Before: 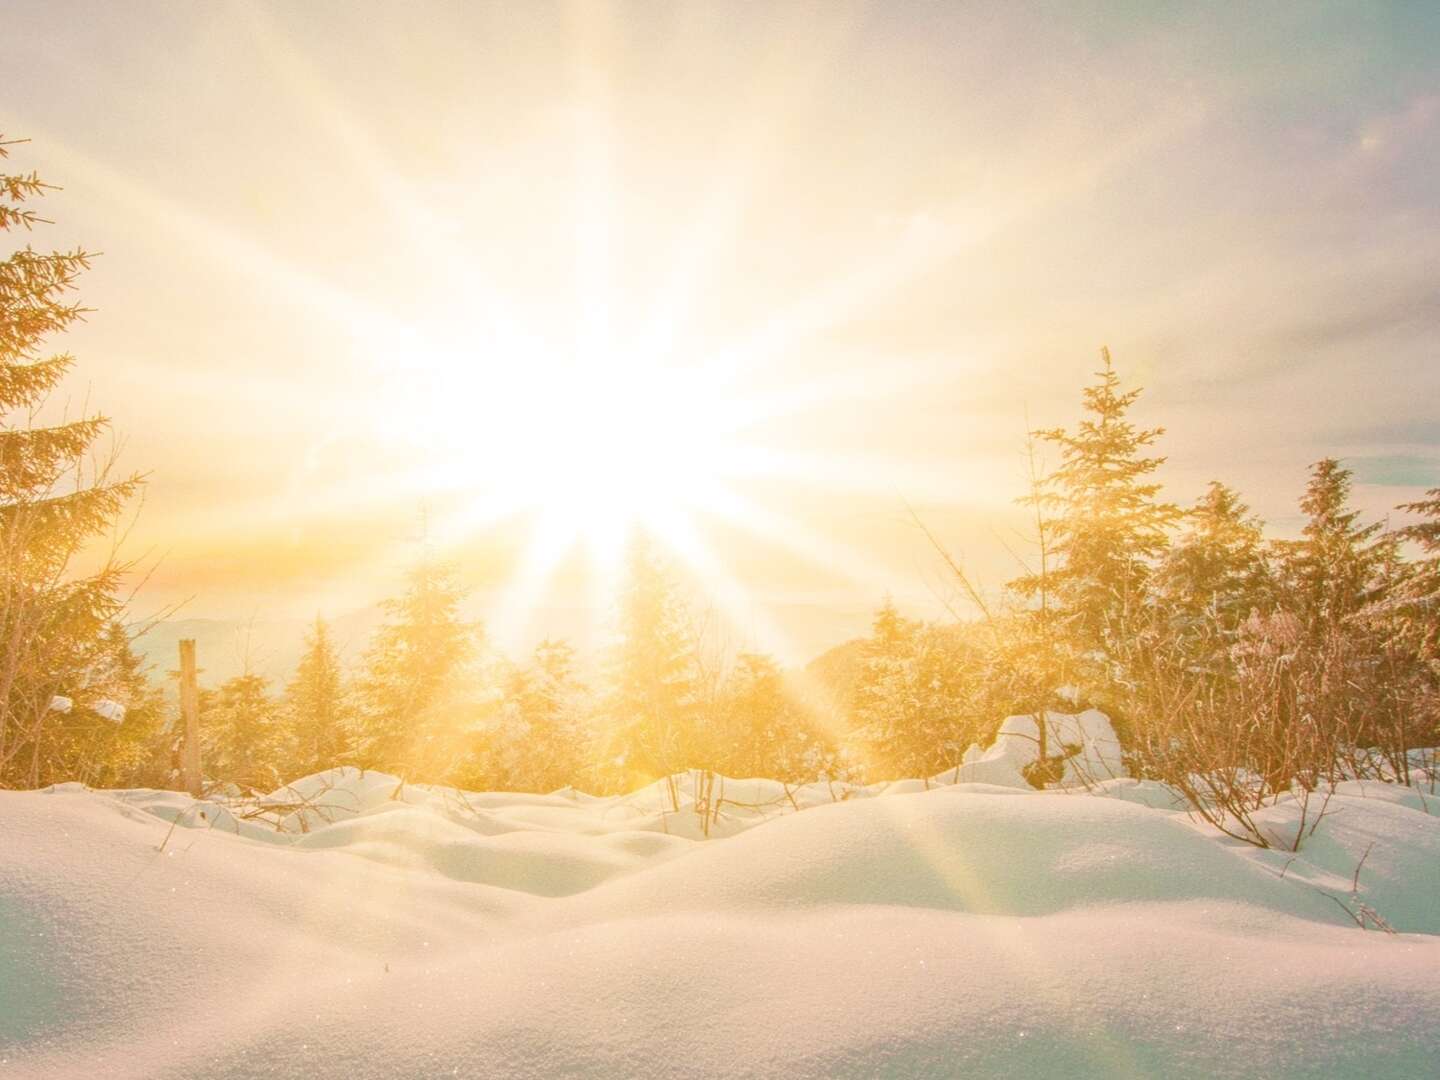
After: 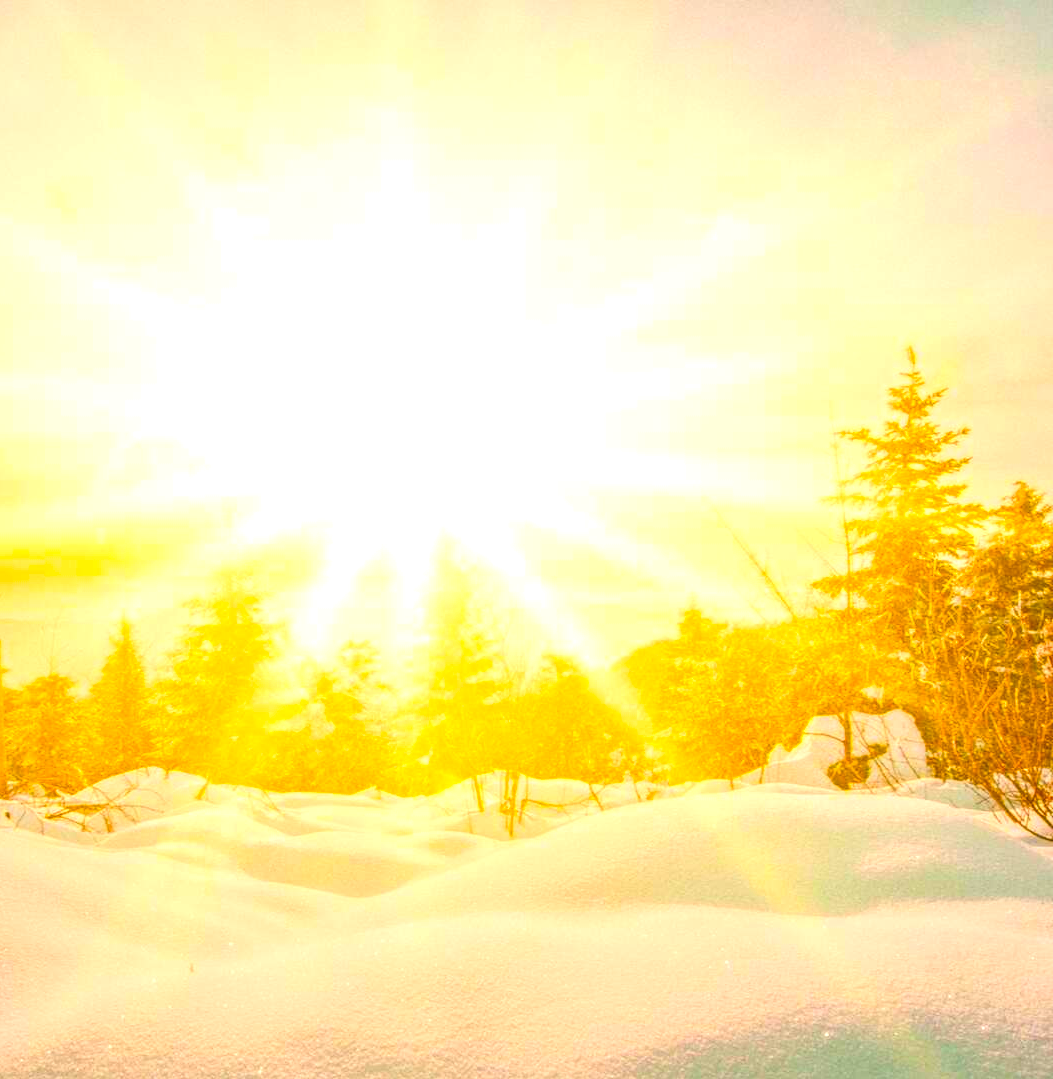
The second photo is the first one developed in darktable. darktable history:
tone equalizer: -8 EV -0.413 EV, -7 EV -0.383 EV, -6 EV -0.367 EV, -5 EV -0.209 EV, -3 EV 0.23 EV, -2 EV 0.308 EV, -1 EV 0.404 EV, +0 EV 0.416 EV
crop: left 13.603%, top 0%, right 13.237%
local contrast: detail 130%
color balance rgb: perceptual saturation grading › global saturation 29.955%, global vibrance 20%
contrast brightness saturation: contrast 0.16, saturation 0.313
